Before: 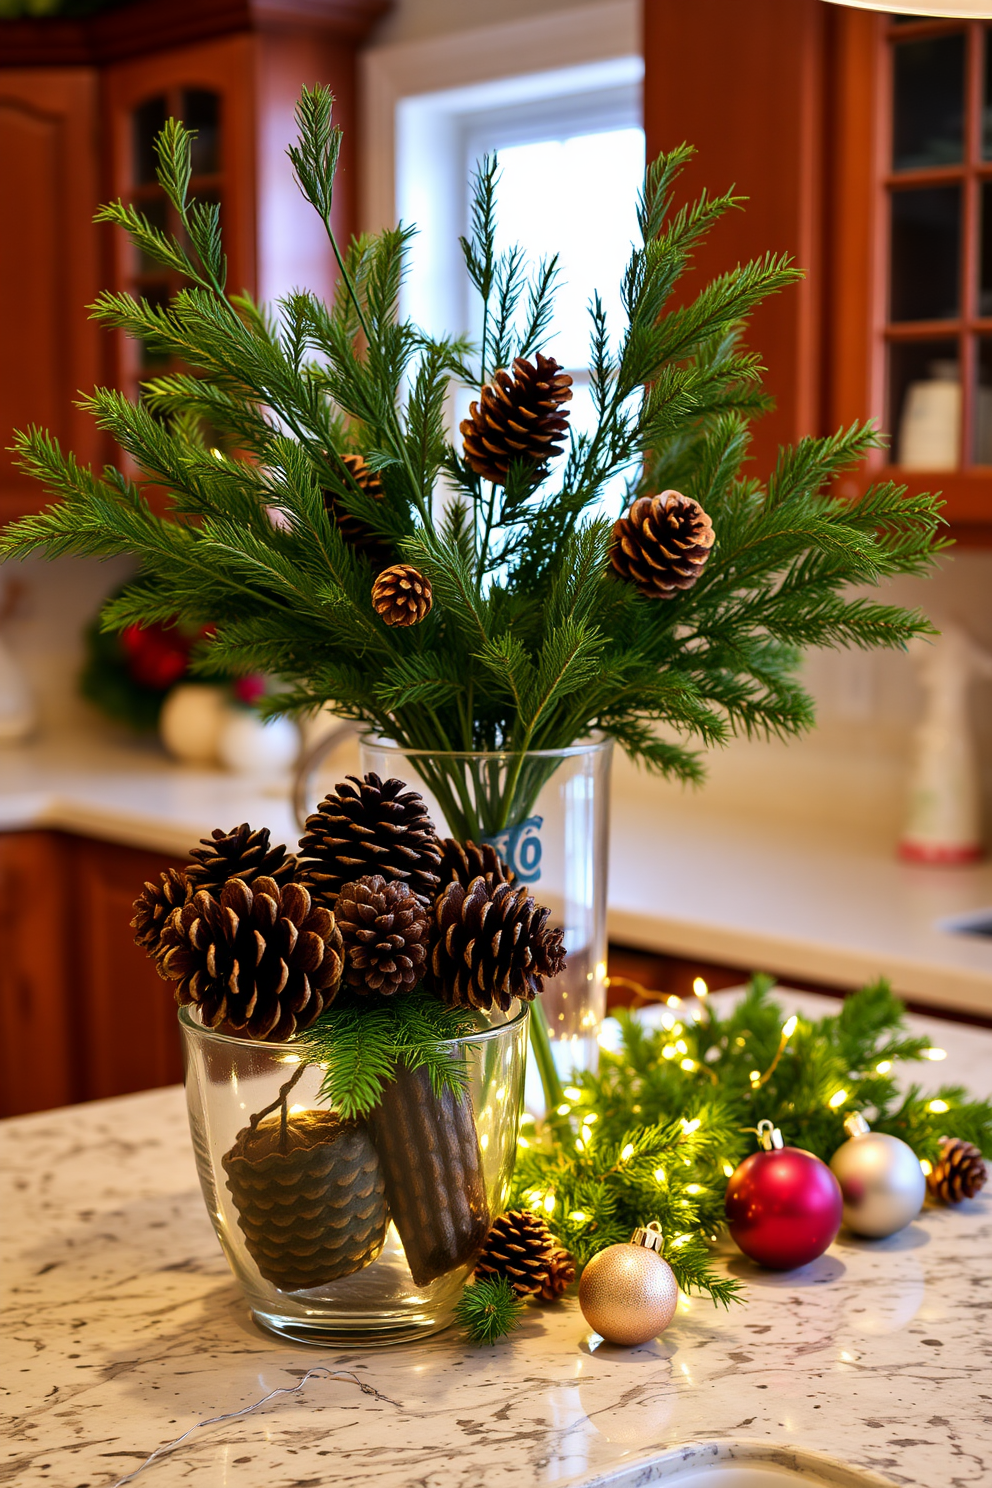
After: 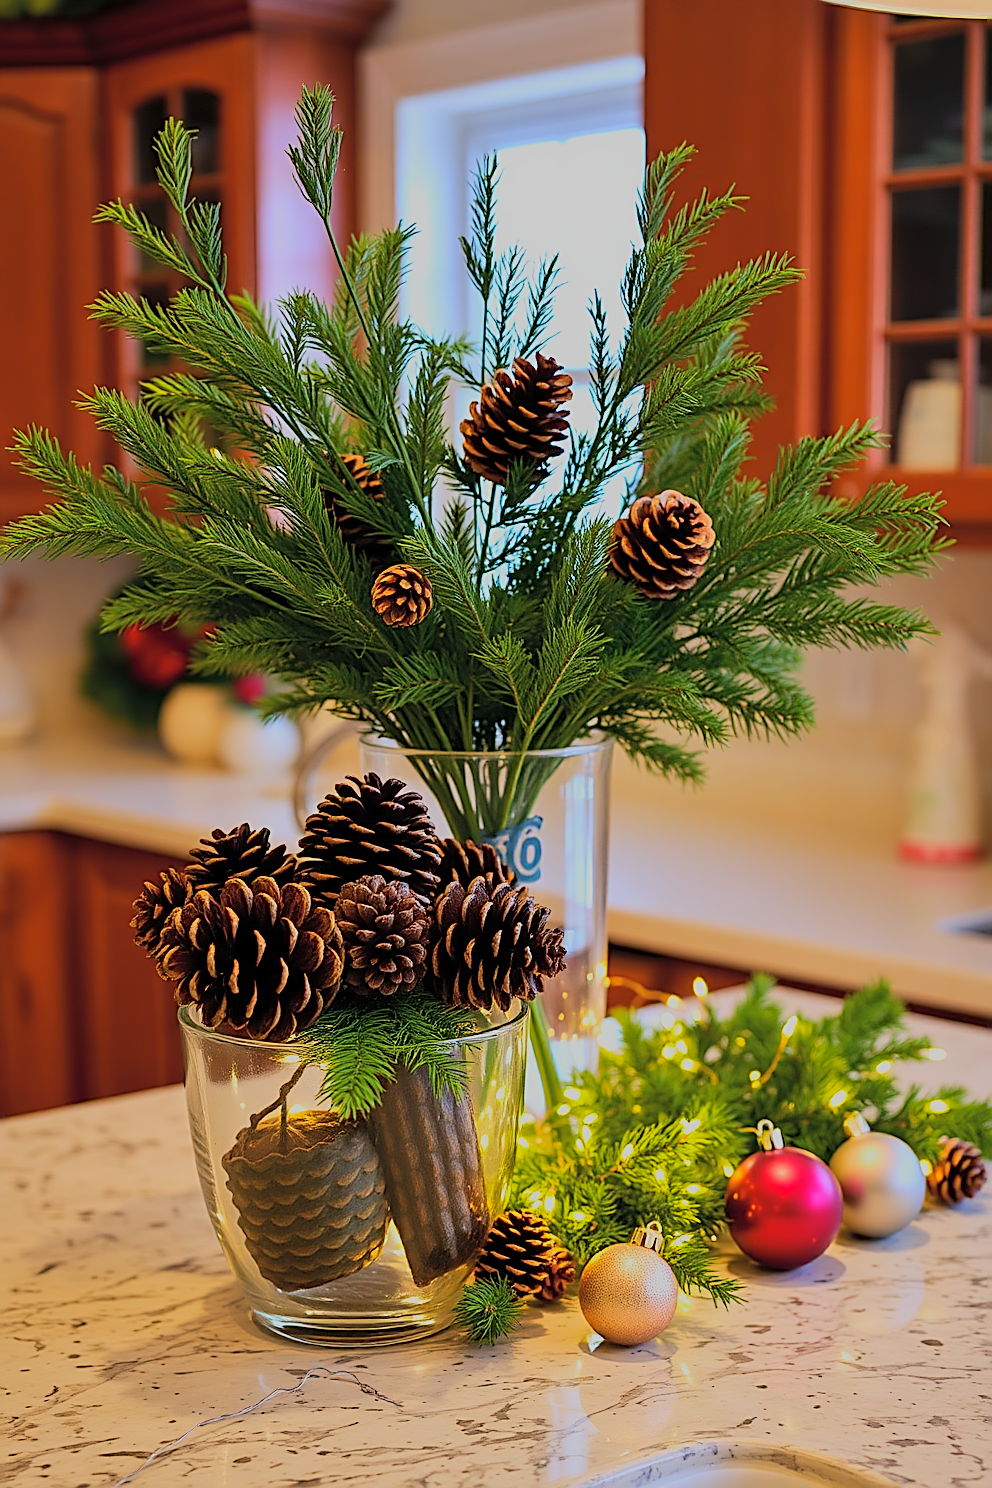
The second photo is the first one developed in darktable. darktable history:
sharpen: amount 1
contrast brightness saturation: contrast 0.1, brightness 0.03, saturation 0.09
global tonemap: drago (0.7, 100)
